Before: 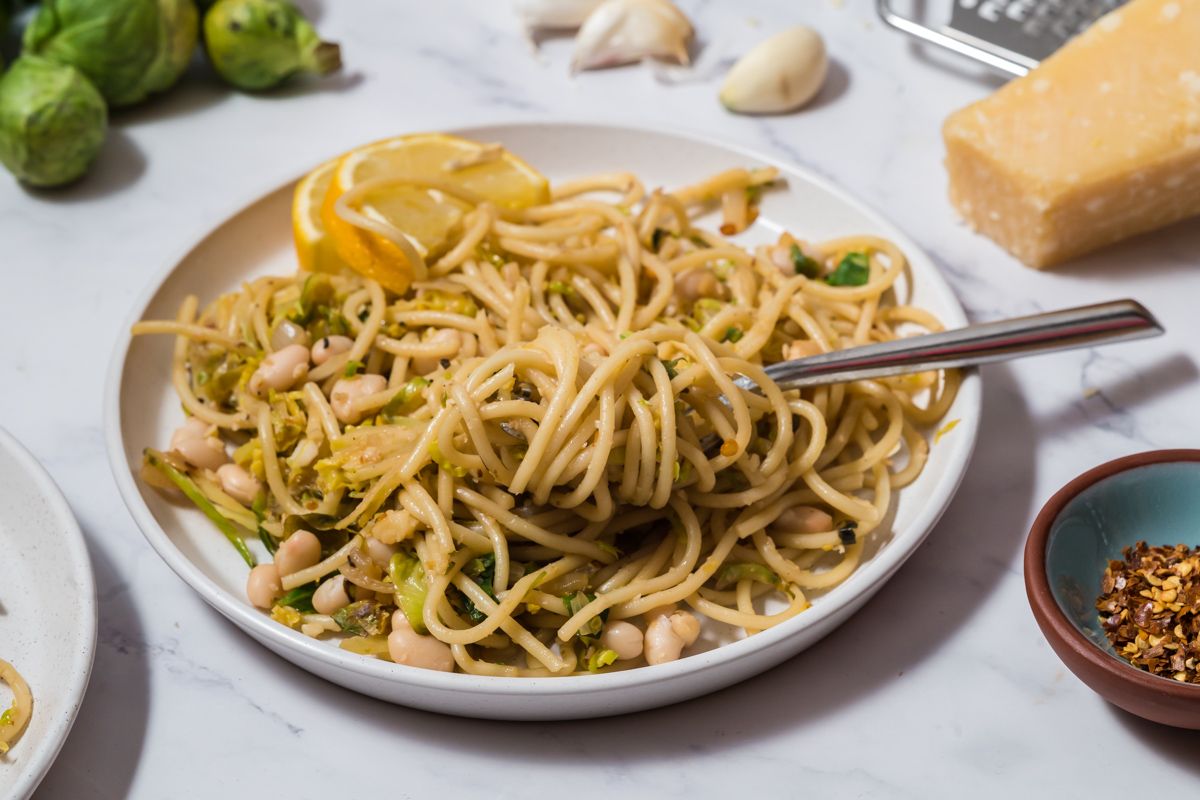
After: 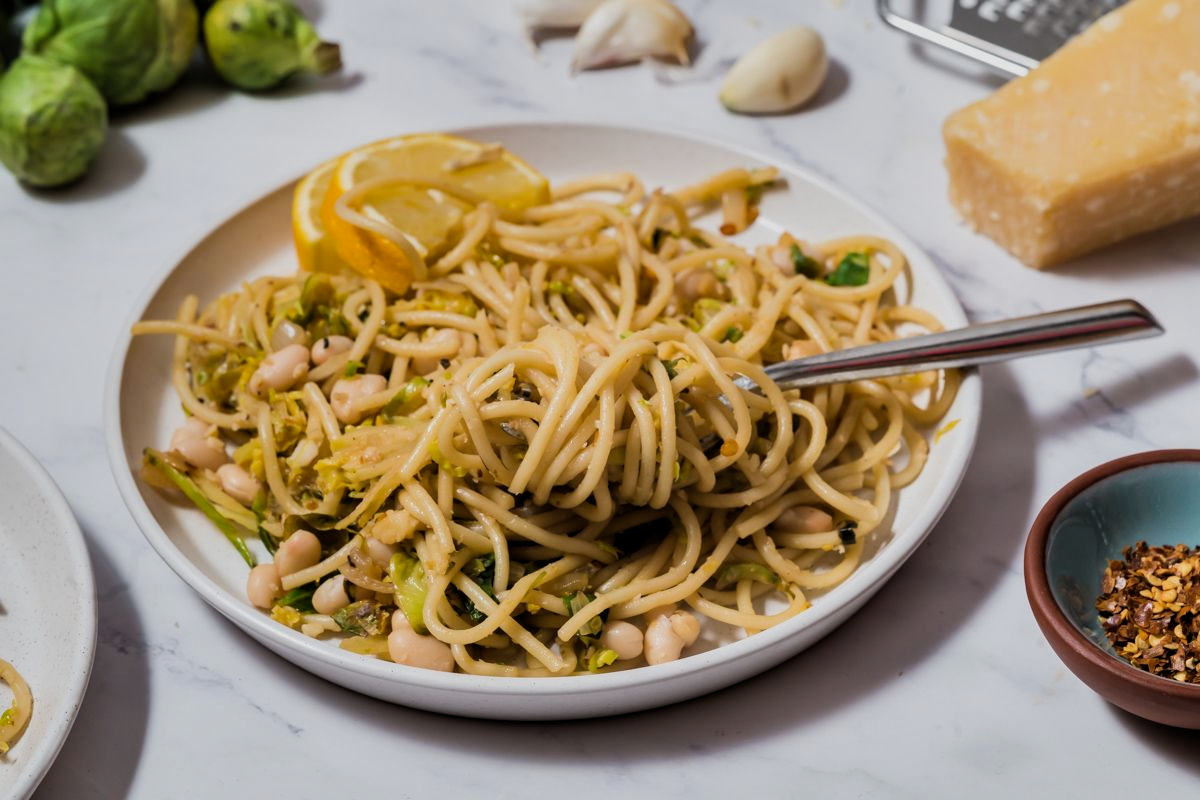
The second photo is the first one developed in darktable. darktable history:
filmic rgb: middle gray luminance 9.16%, black relative exposure -10.66 EV, white relative exposure 3.45 EV, target black luminance 0%, hardness 5.95, latitude 59.52%, contrast 1.086, highlights saturation mix 5.67%, shadows ↔ highlights balance 28.44%
shadows and highlights: soften with gaussian
